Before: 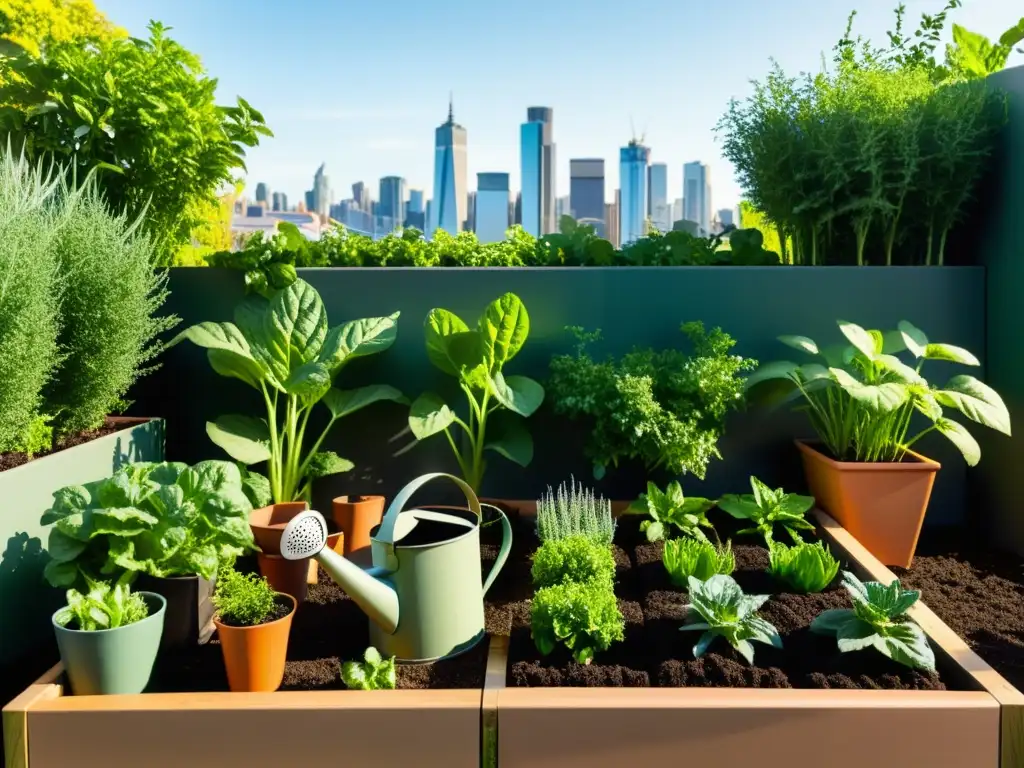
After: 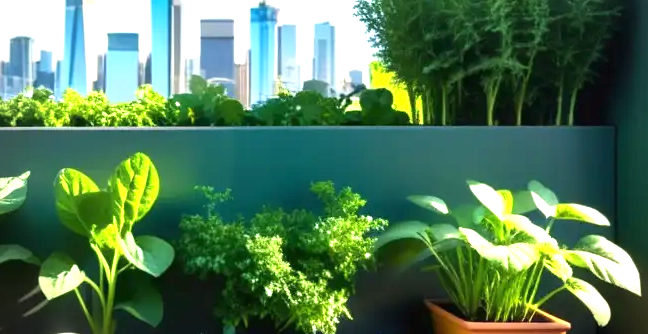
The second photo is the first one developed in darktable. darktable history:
vignetting: fall-off start 84.15%, fall-off radius 79.9%, brightness -0.627, saturation -0.683, width/height ratio 1.215
exposure: black level correction 0, exposure 1 EV, compensate highlight preservation false
crop: left 36.184%, top 18.307%, right 0.441%, bottom 37.981%
